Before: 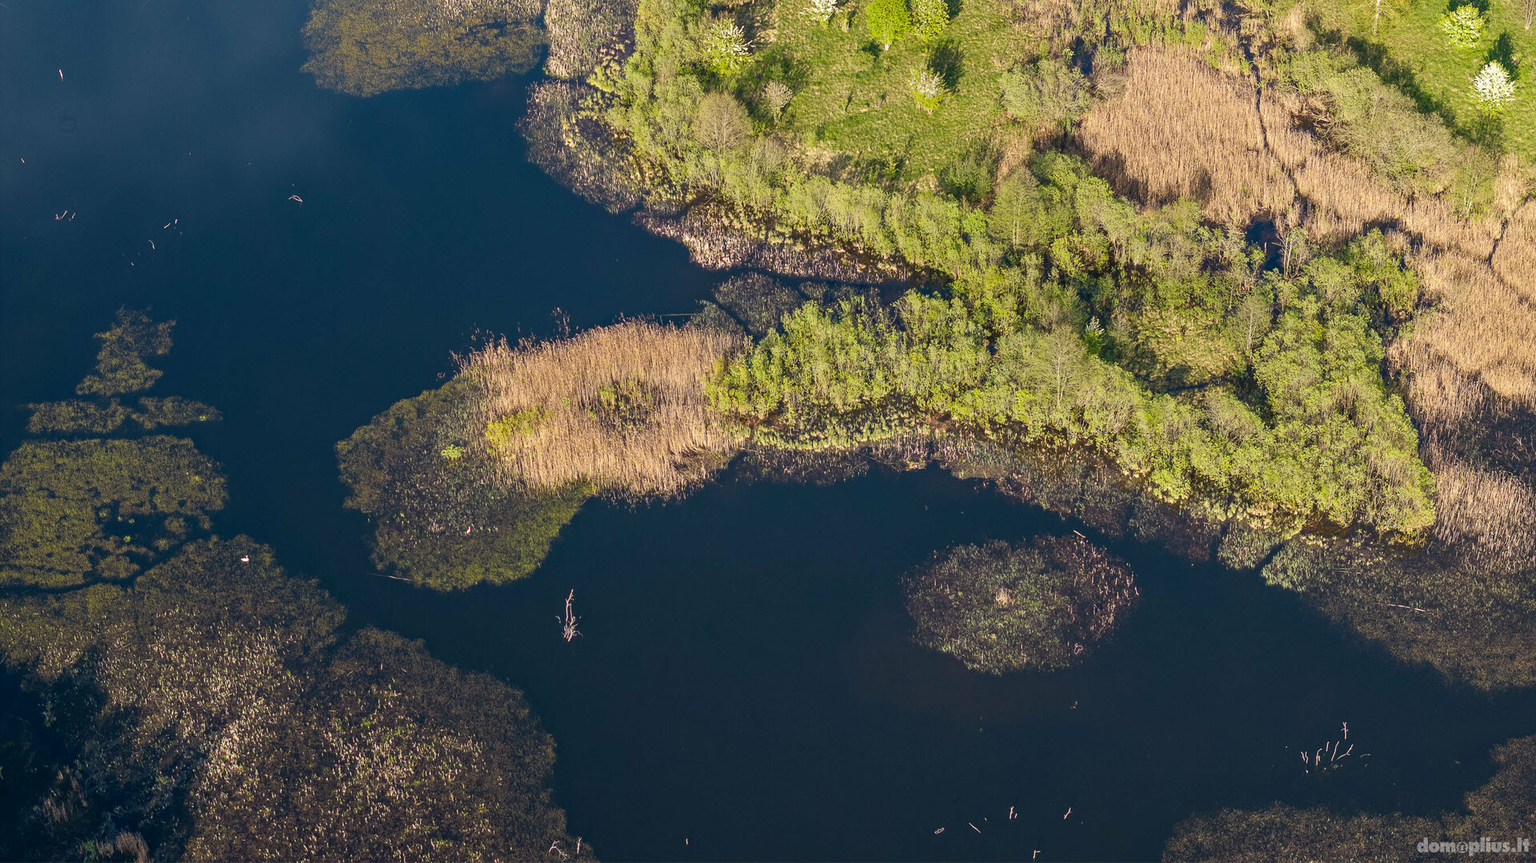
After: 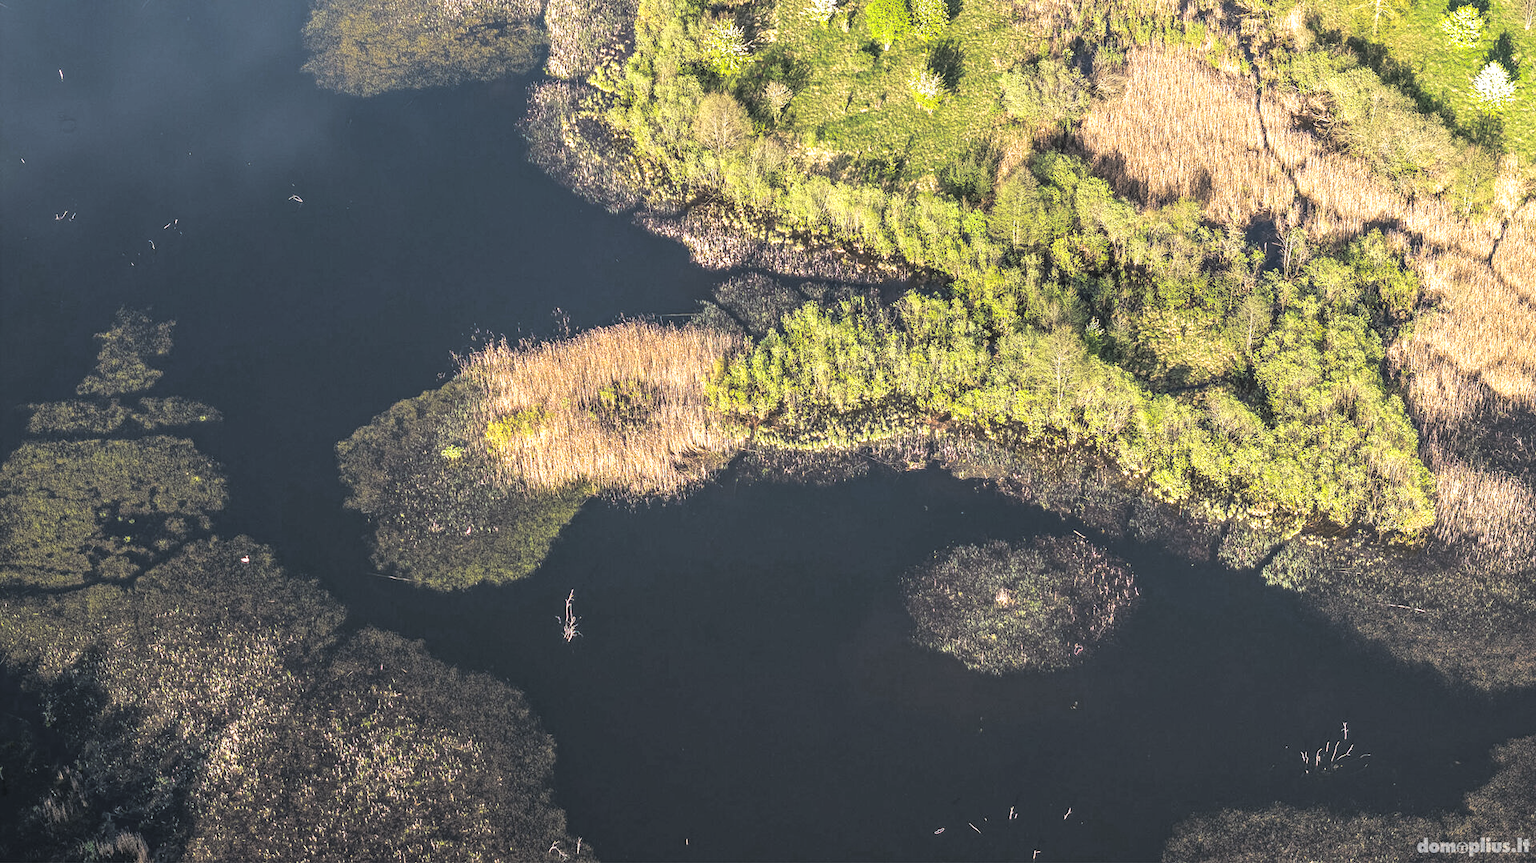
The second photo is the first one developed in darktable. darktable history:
split-toning: shadows › hue 43.2°, shadows › saturation 0, highlights › hue 50.4°, highlights › saturation 1
local contrast: on, module defaults
exposure: black level correction -0.002, exposure 0.708 EV, compensate exposure bias true, compensate highlight preservation false
